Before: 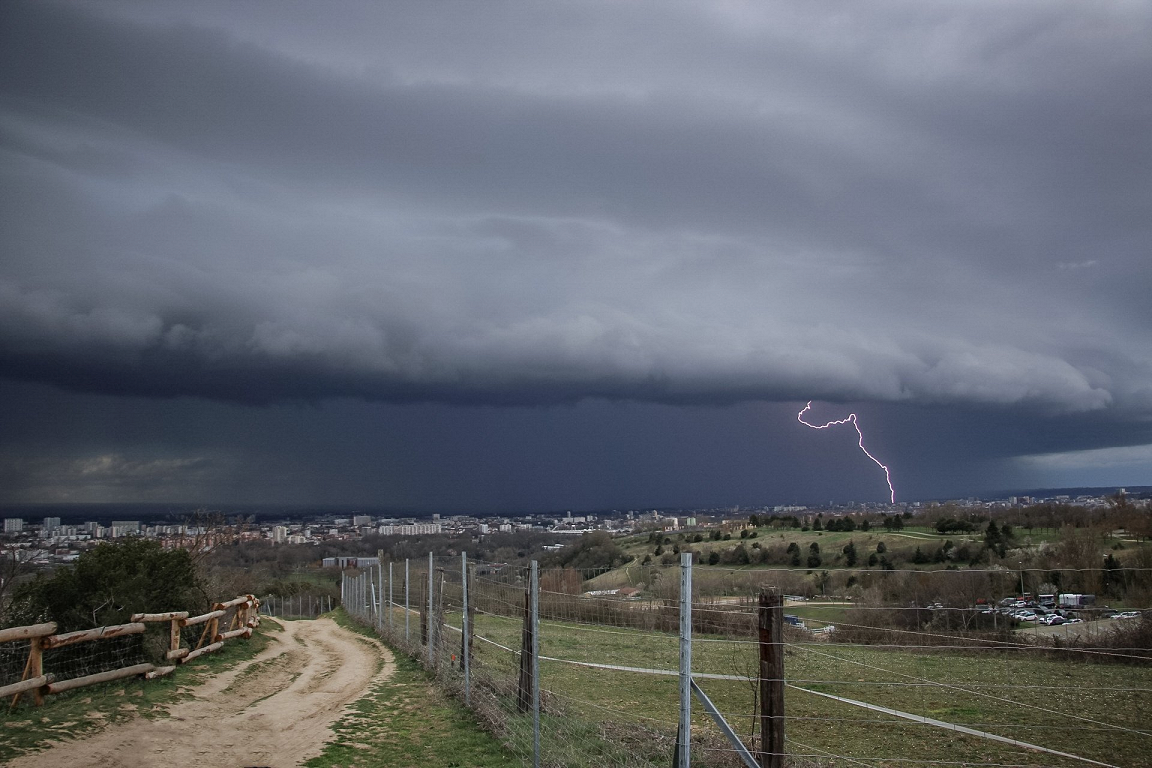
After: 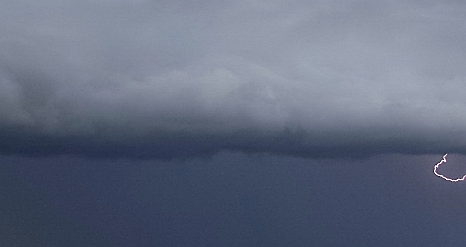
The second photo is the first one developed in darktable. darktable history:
sharpen: on, module defaults
crop: left 31.651%, top 32.279%, right 27.827%, bottom 35.476%
